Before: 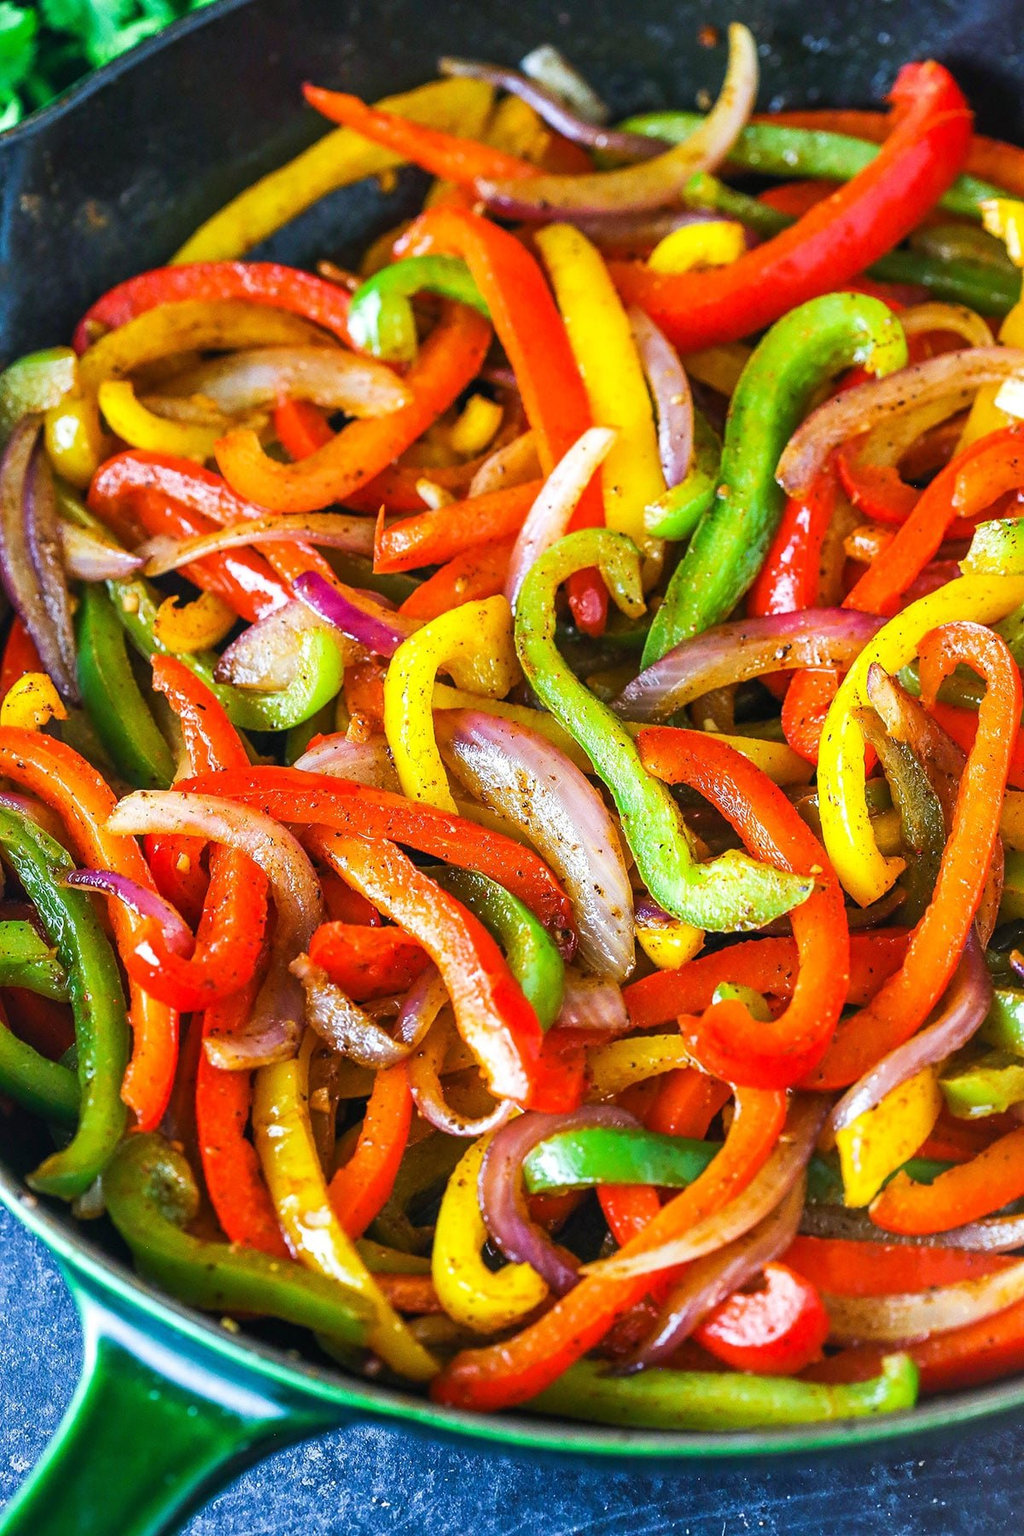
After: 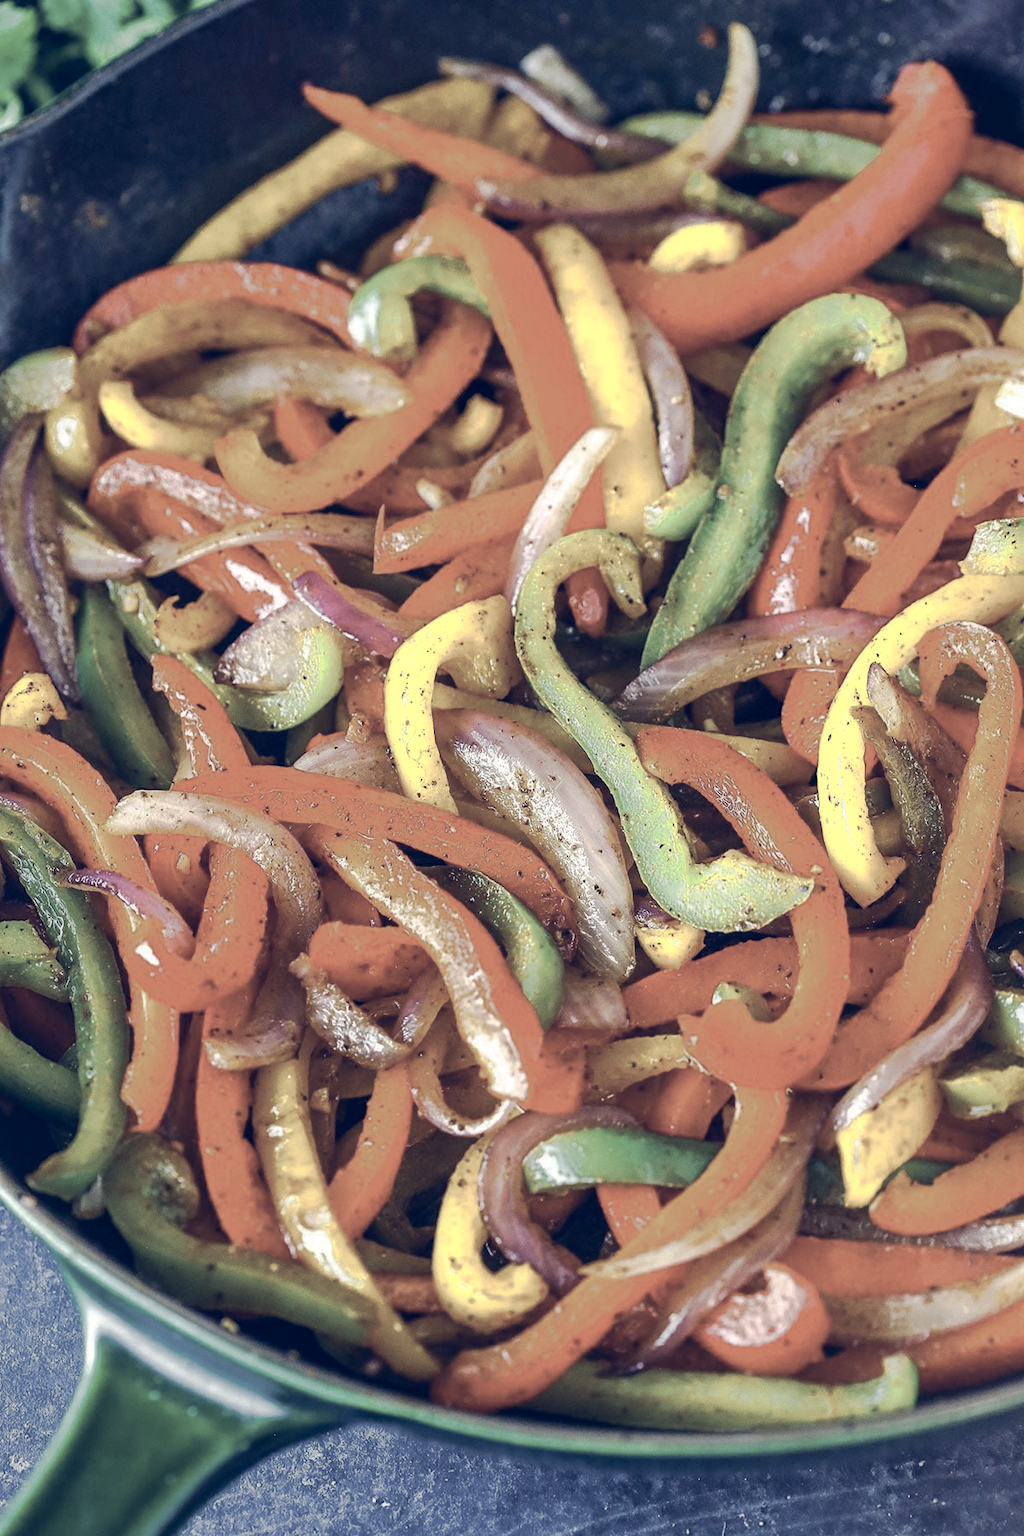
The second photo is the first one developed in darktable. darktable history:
tone curve: curves: ch0 [(0, 0) (0.003, 0.003) (0.011, 0.011) (0.025, 0.025) (0.044, 0.044) (0.069, 0.068) (0.1, 0.098) (0.136, 0.134) (0.177, 0.175) (0.224, 0.221) (0.277, 0.273) (0.335, 0.33) (0.399, 0.393) (0.468, 0.461) (0.543, 0.534) (0.623, 0.614) (0.709, 0.69) (0.801, 0.752) (0.898, 0.835) (1, 1)], preserve colors none
color look up table: target L [79.41, 68.15, 58.88, 46.09, 200.08, 100.29, 87.07, 80.38, 62.97, 62.95, 58.1, 56.02, 56.93, 38.51, 57.28, 56.53, 48.92, 40.72, 37.93, 22.91, 63.07, 68.26, 51.94, 52.38, 0 ×25], target a [1.501, -7.934, -13.79, -4.807, 0, -0.039, 0.699, 1.514, 6.825, 7.781, 14.49, 1.293, 20.44, 8.968, 4.42, 19.47, 4.694, 1.705, 11.76, 2.978, -8.422, 1.247, -7.453, 0.082, 0 ×25], target b [3.33, 17.87, 8.012, 2.892, 0, 0.486, 5.777, 30, 22.7, 6.853, 20.47, -1.338, 6.386, -0.546, -8.515, -3.803, -21.16, -7.123, -16.05, -16.57, -0.062, 1.277, -13.31, -11.44, 0 ×25], num patches 24
